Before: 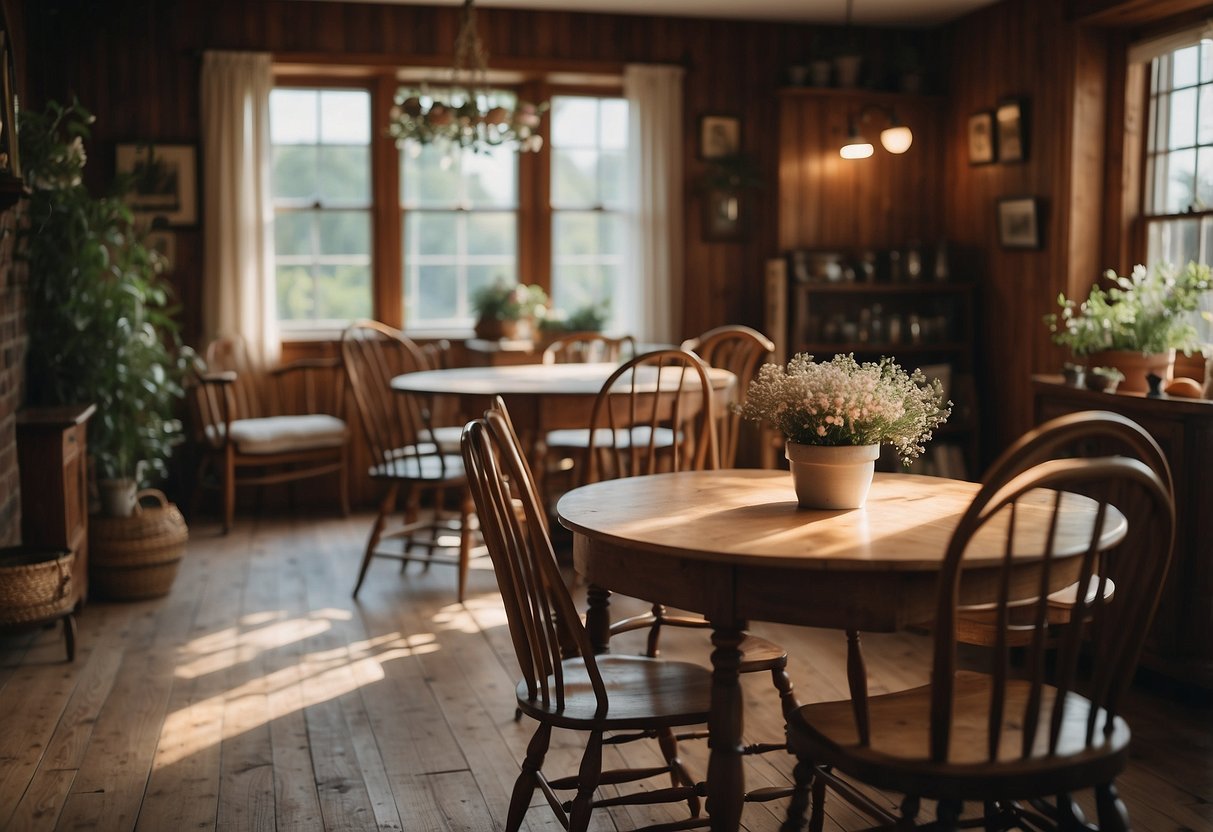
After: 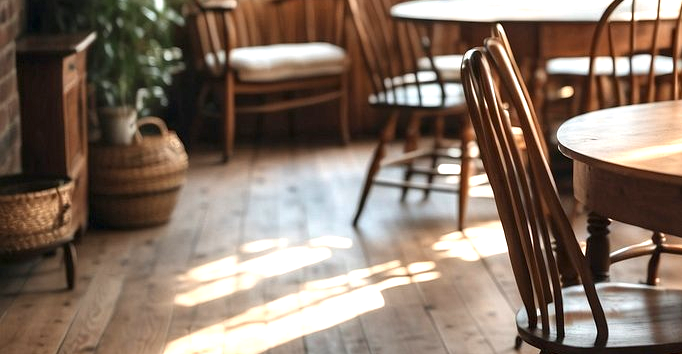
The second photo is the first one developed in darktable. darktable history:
crop: top 44.723%, right 43.733%, bottom 12.702%
local contrast: highlights 26%, shadows 74%, midtone range 0.743
exposure: black level correction 0, exposure 1.001 EV, compensate exposure bias true, compensate highlight preservation false
